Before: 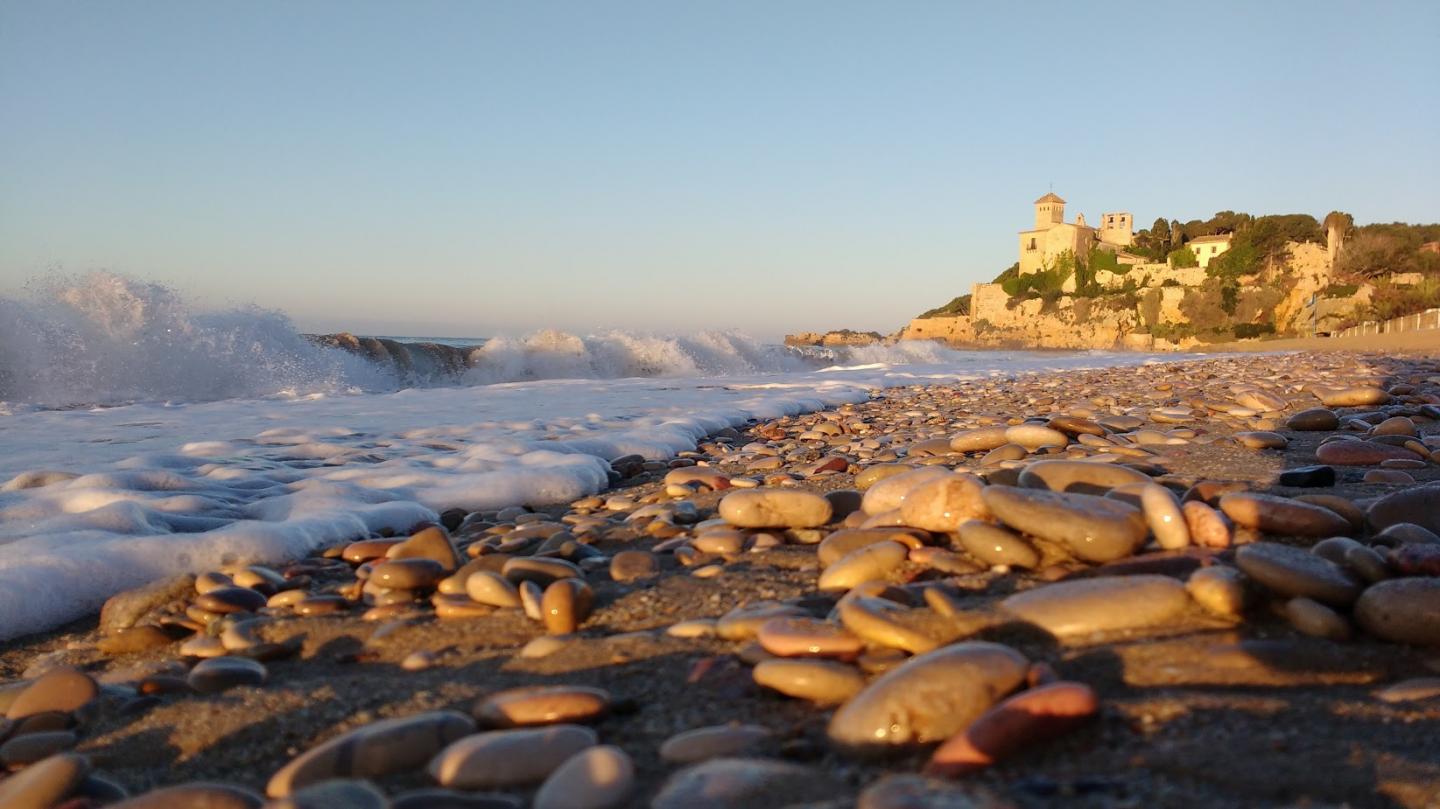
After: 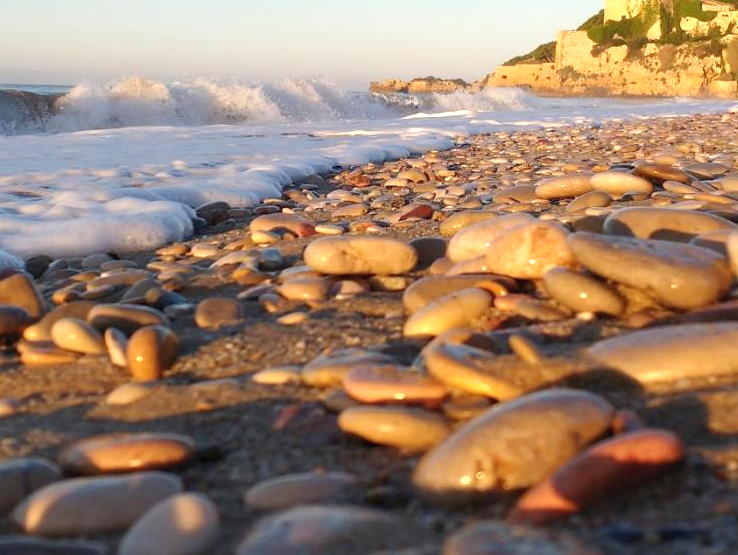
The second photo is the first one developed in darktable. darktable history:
tone equalizer: edges refinement/feathering 500, mask exposure compensation -1.57 EV, preserve details no
shadows and highlights: shadows 42.95, highlights 8.05
exposure: black level correction 0, exposure 0.499 EV, compensate exposure bias true, compensate highlight preservation false
crop and rotate: left 28.882%, top 31.373%, right 19.858%
